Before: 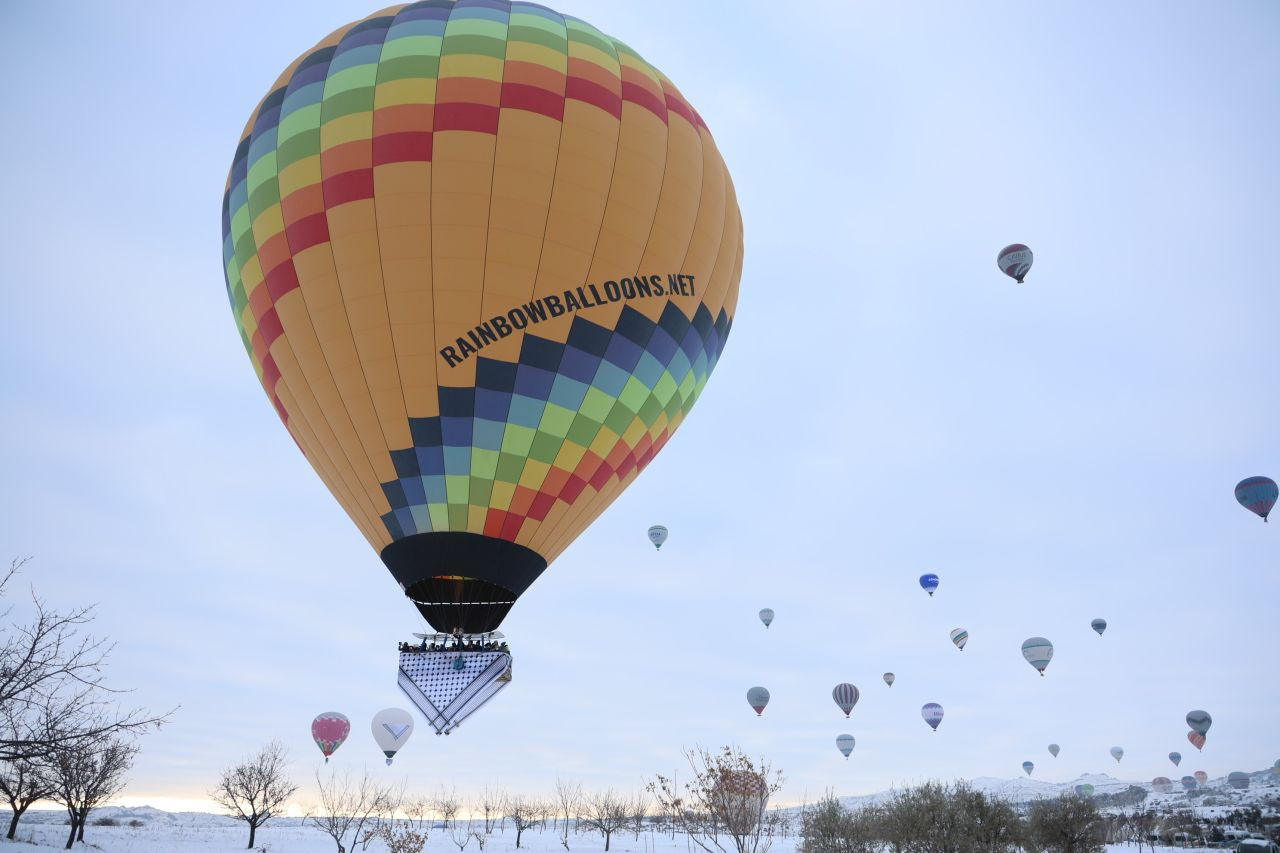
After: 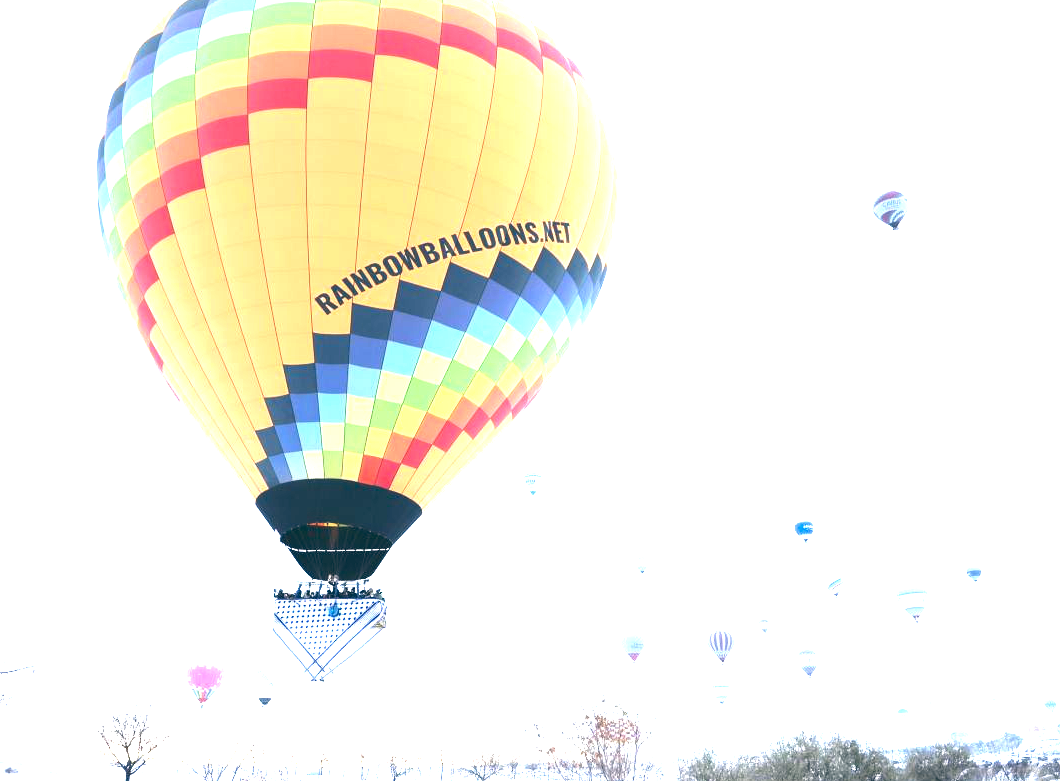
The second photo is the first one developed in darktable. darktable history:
color balance: lift [1.016, 0.983, 1, 1.017], gamma [0.958, 1, 1, 1], gain [0.981, 1.007, 0.993, 1.002], input saturation 118.26%, contrast 13.43%, contrast fulcrum 21.62%, output saturation 82.76%
exposure: black level correction 0, exposure 2 EV, compensate highlight preservation false
crop: left 9.807%, top 6.259%, right 7.334%, bottom 2.177%
